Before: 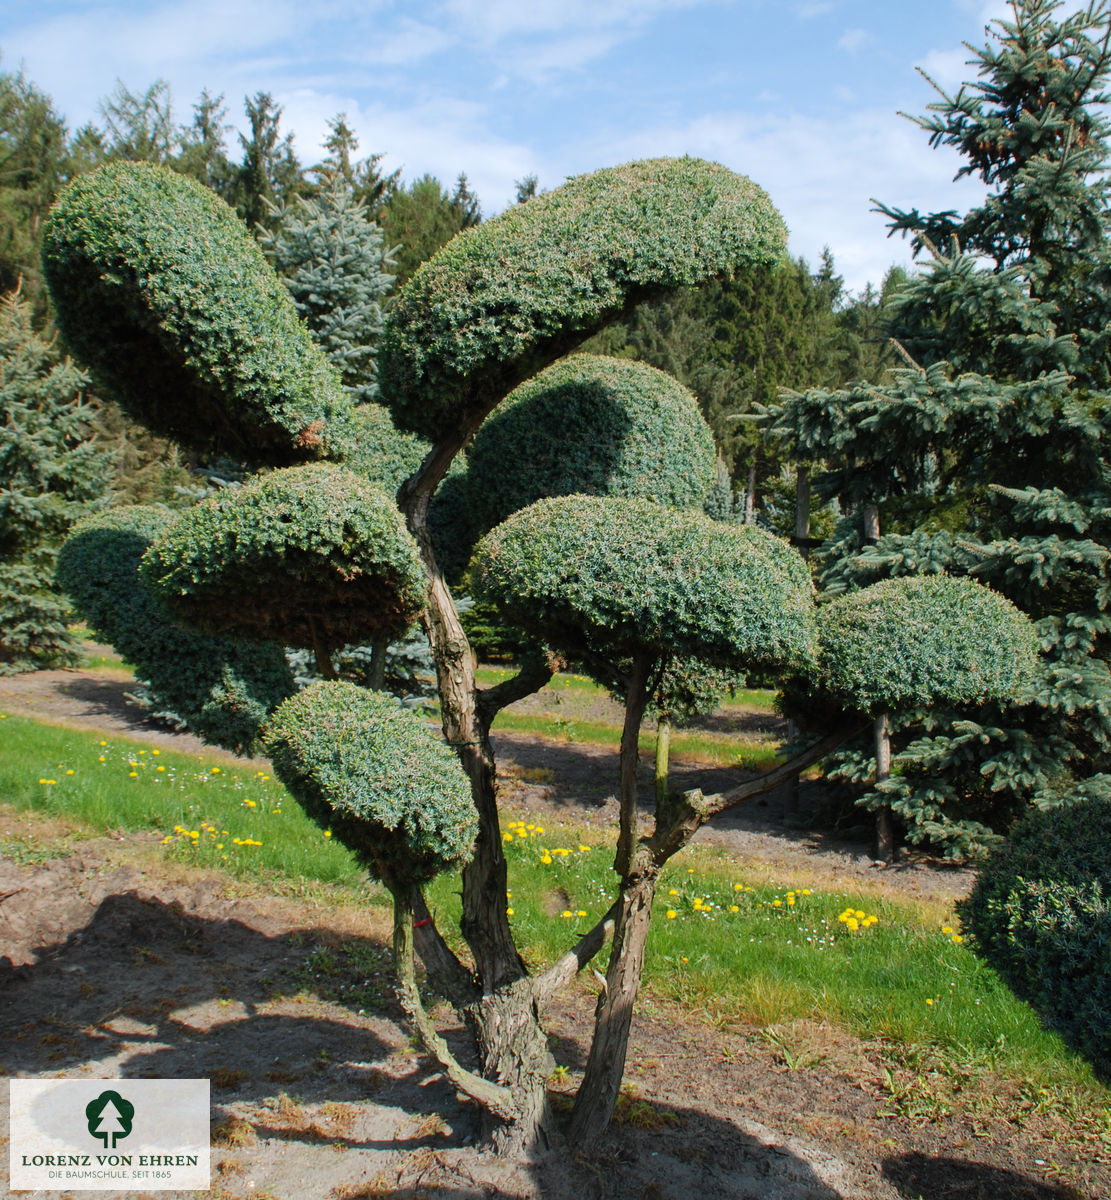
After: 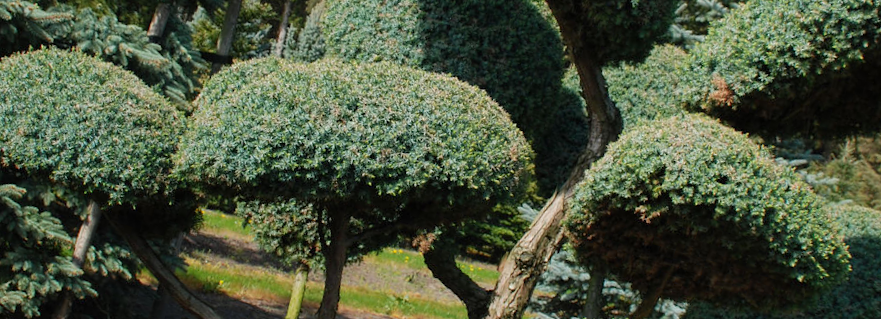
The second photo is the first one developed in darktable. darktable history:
tone equalizer: on, module defaults
crop and rotate: angle 16.12°, top 30.835%, bottom 35.653%
